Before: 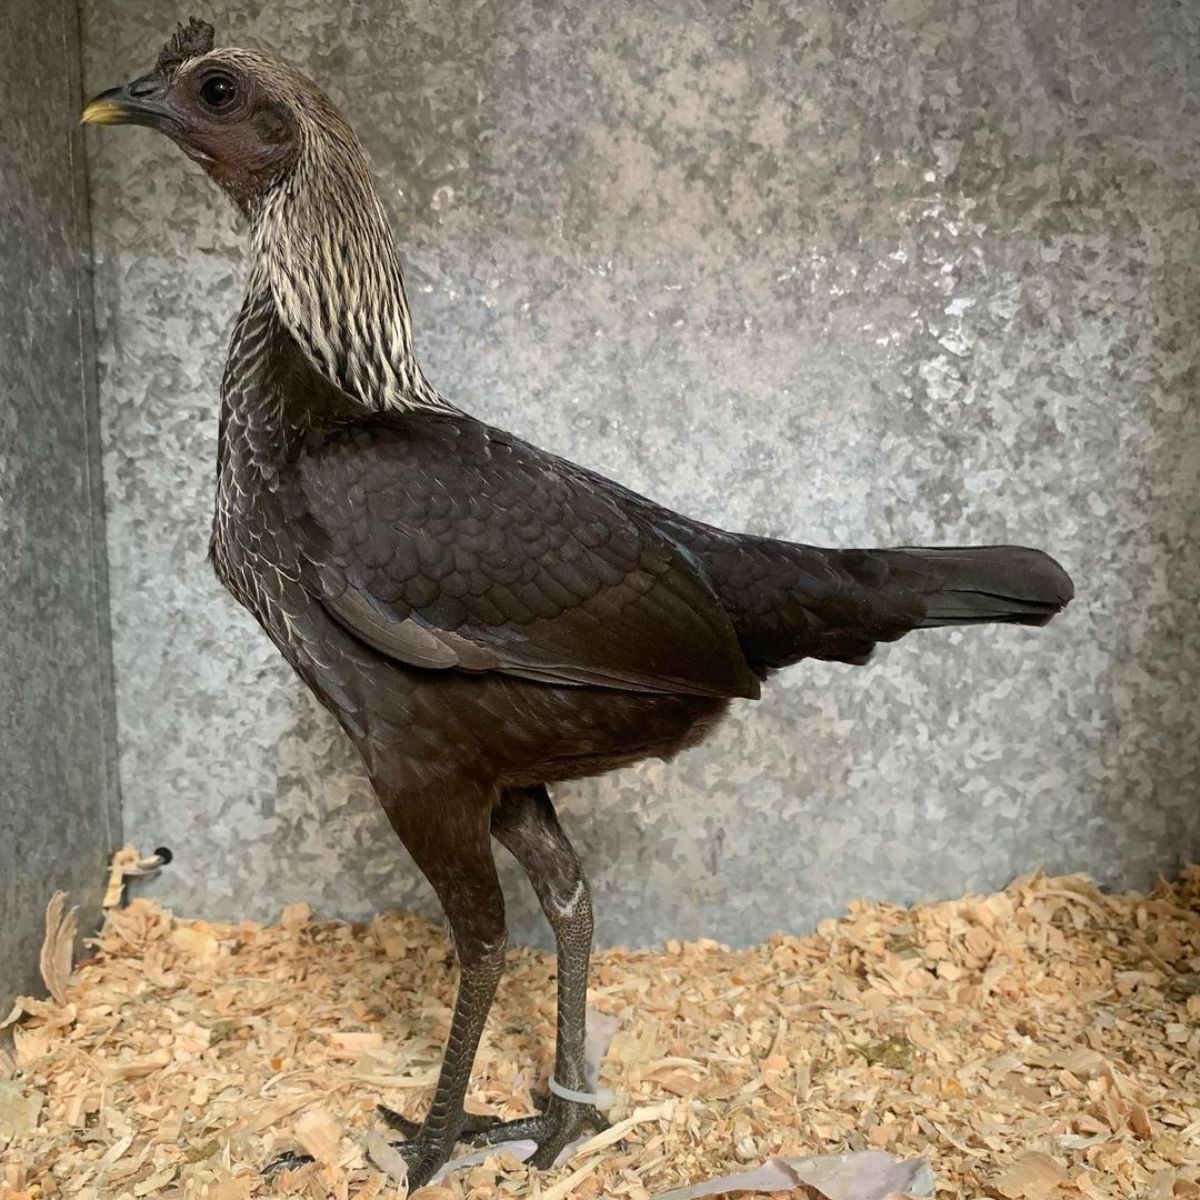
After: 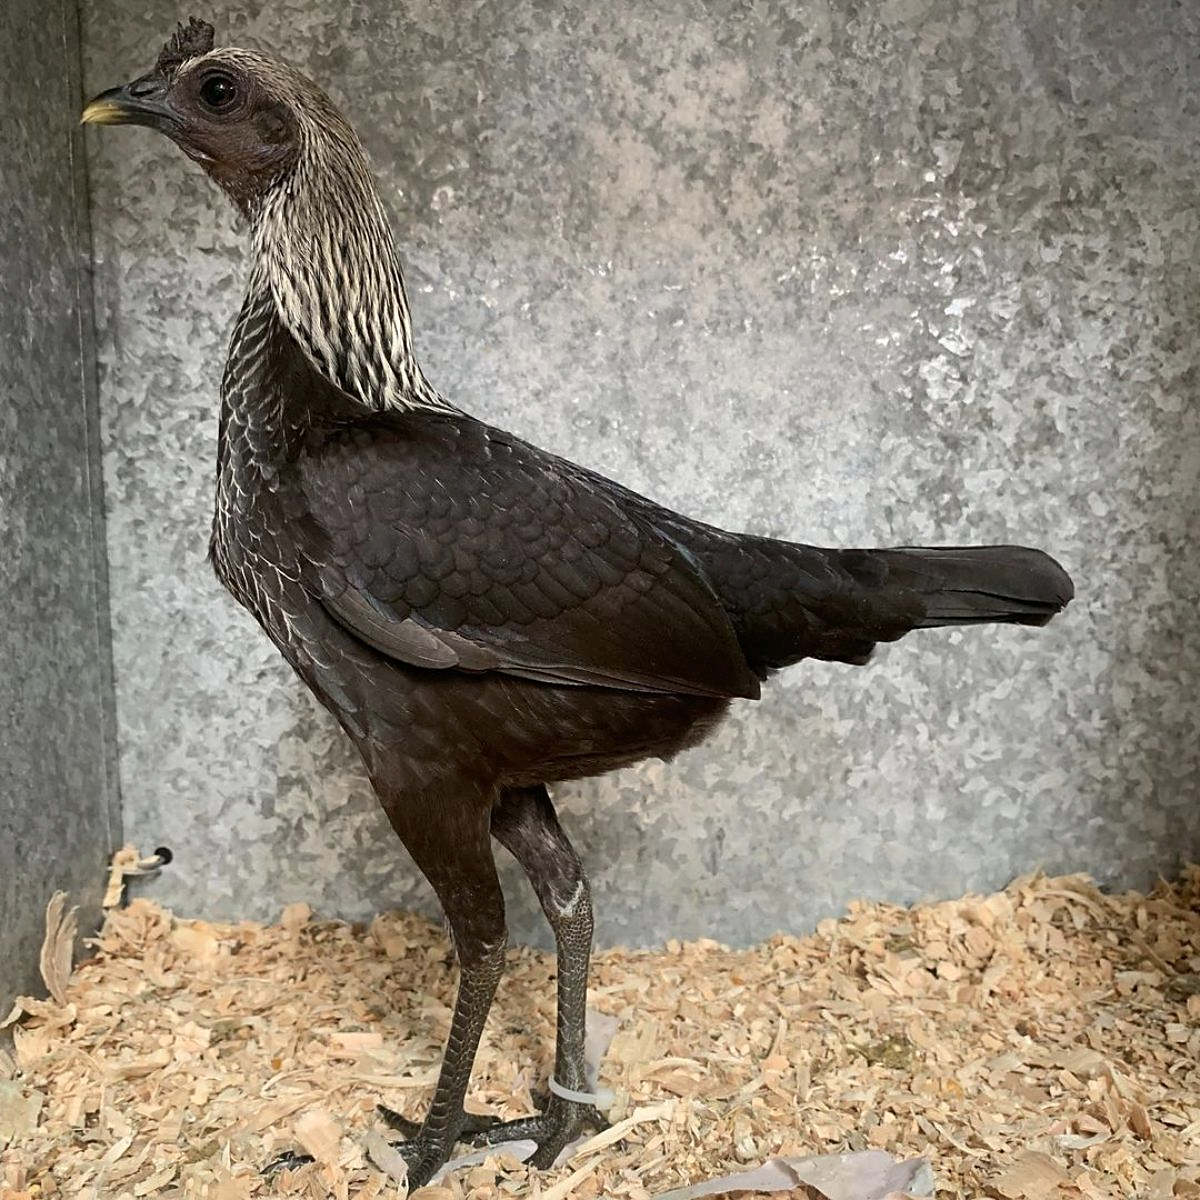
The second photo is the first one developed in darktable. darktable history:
contrast brightness saturation: contrast 0.106, saturation -0.152
sharpen: radius 1.825, amount 0.405, threshold 1.573
